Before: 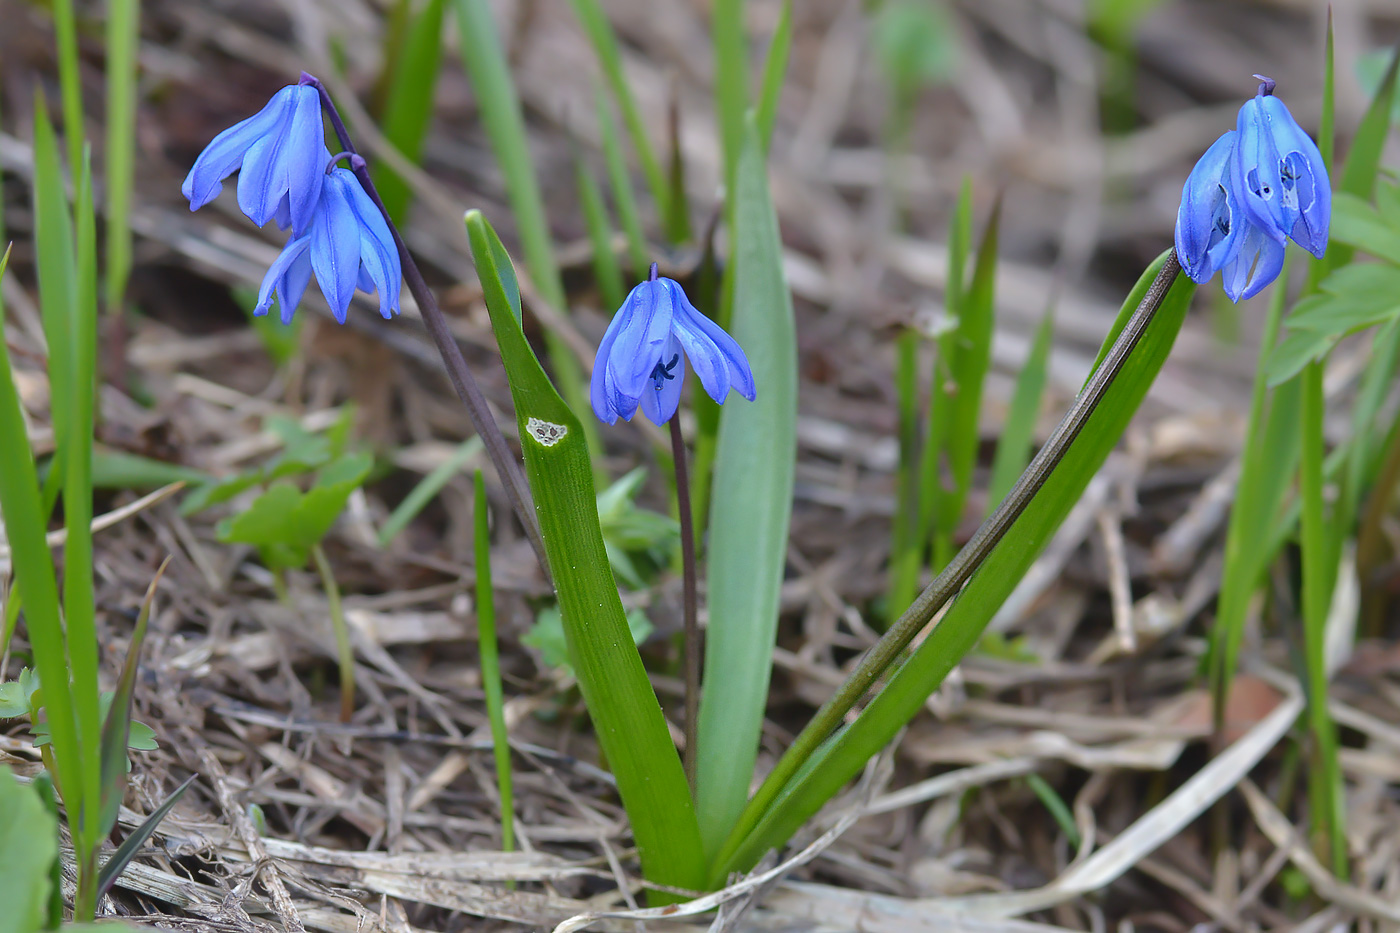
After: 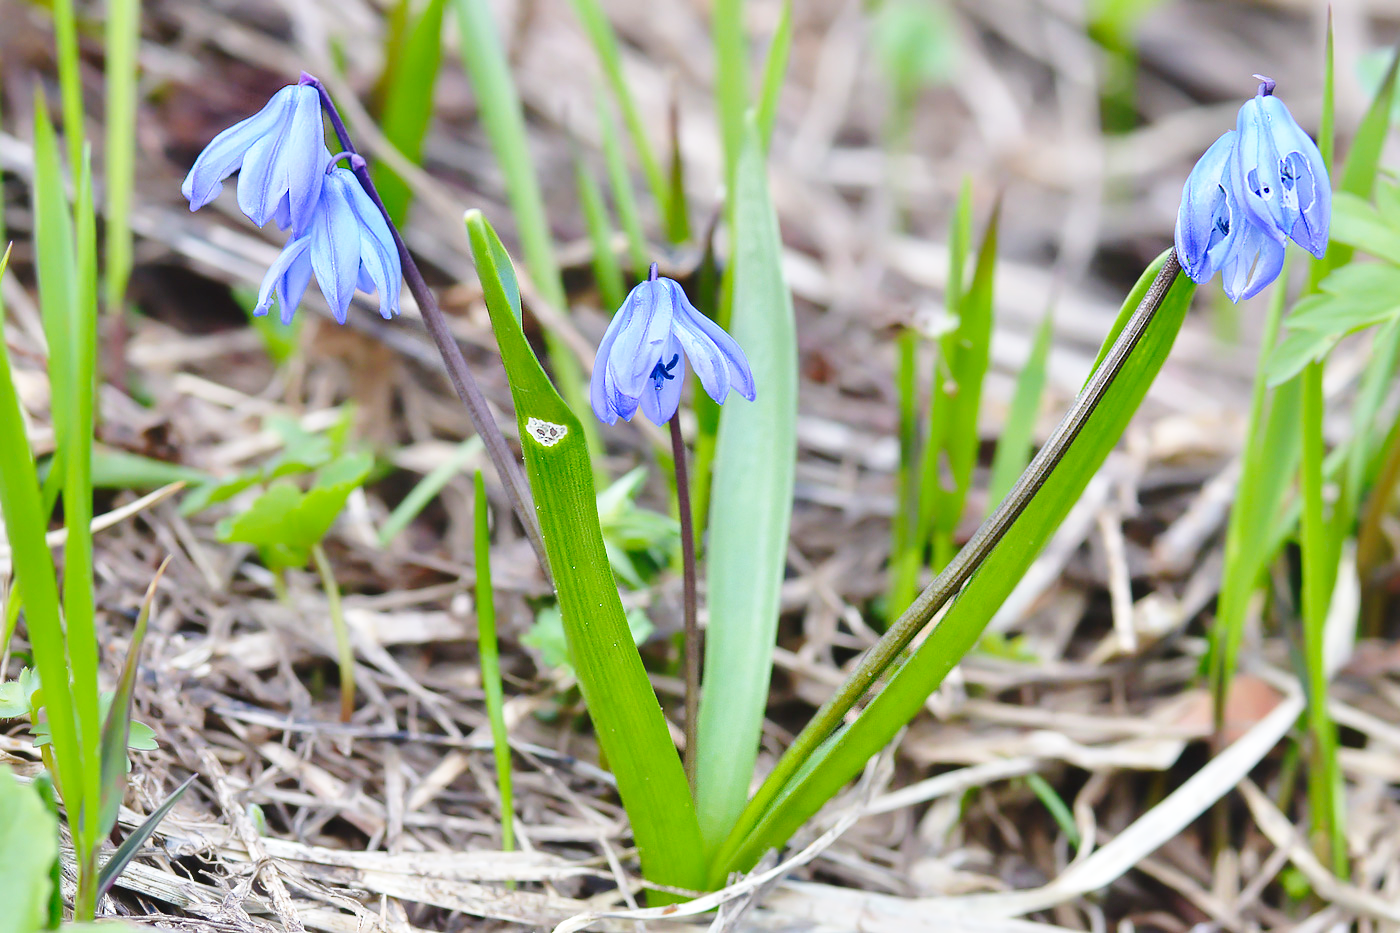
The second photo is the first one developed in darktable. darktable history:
exposure: black level correction 0.001, compensate exposure bias true, compensate highlight preservation false
base curve: curves: ch0 [(0, 0) (0.028, 0.03) (0.121, 0.232) (0.46, 0.748) (0.859, 0.968) (1, 1)], preserve colors none
